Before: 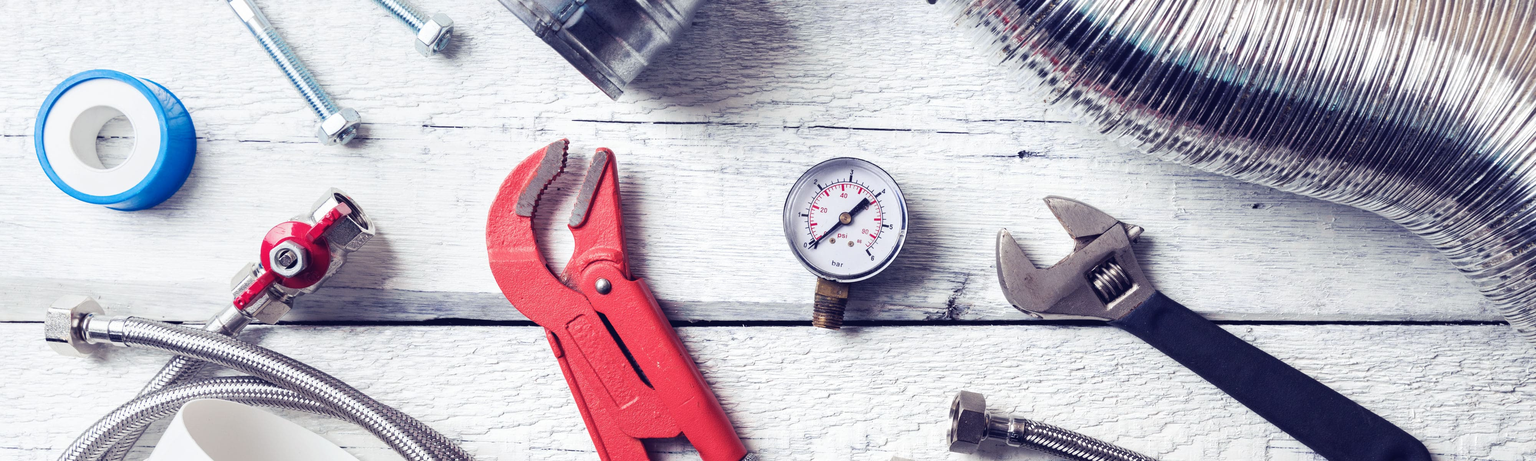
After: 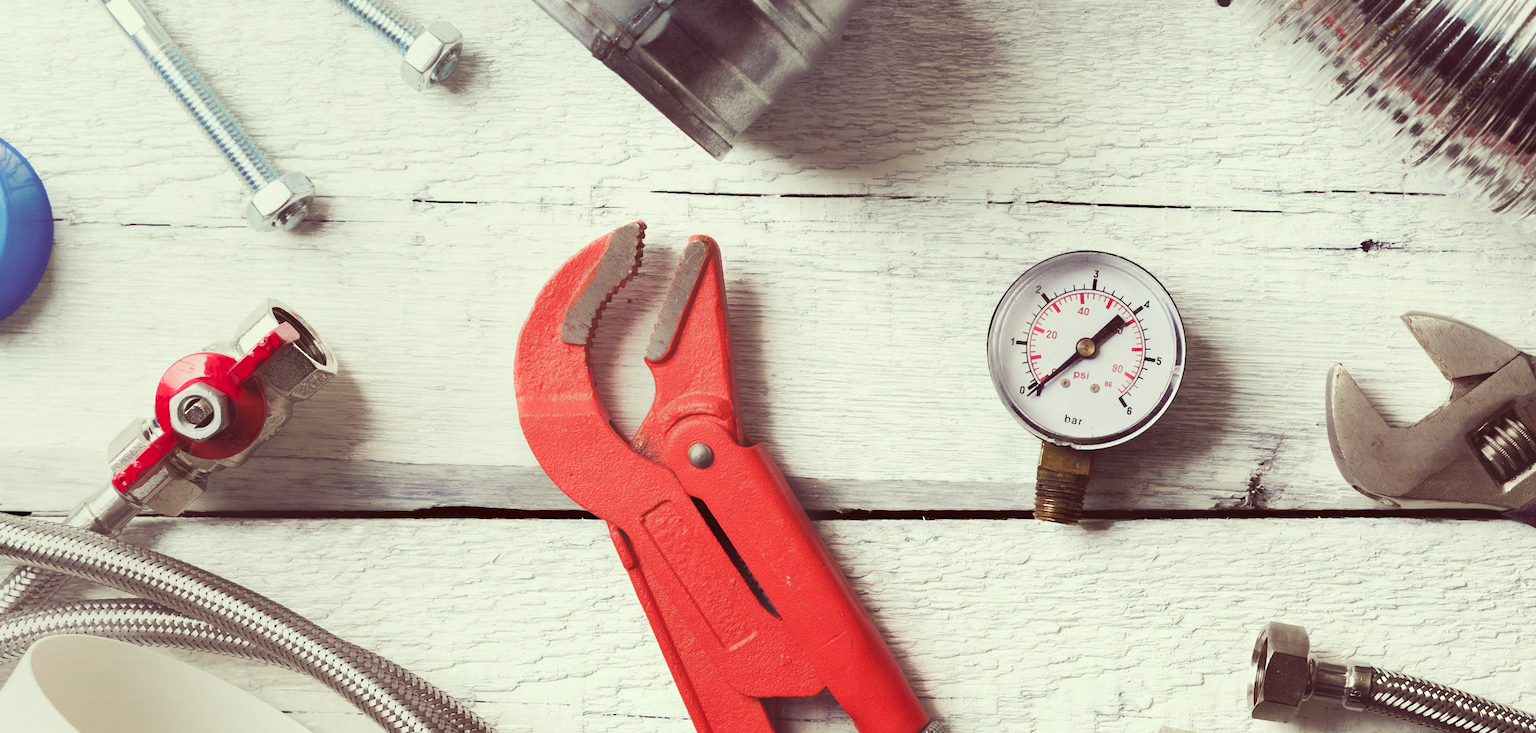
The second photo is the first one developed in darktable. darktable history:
contrast equalizer: octaves 7, y [[0.6 ×6], [0.55 ×6], [0 ×6], [0 ×6], [0 ×6]], mix -1
color correction: highlights a* -5.94, highlights b* 9.48, shadows a* 10.12, shadows b* 23.94
sharpen: radius 5.325, amount 0.312, threshold 26.433
crop: left 10.644%, right 26.528%
shadows and highlights: shadows 37.27, highlights -28.18, soften with gaussian
